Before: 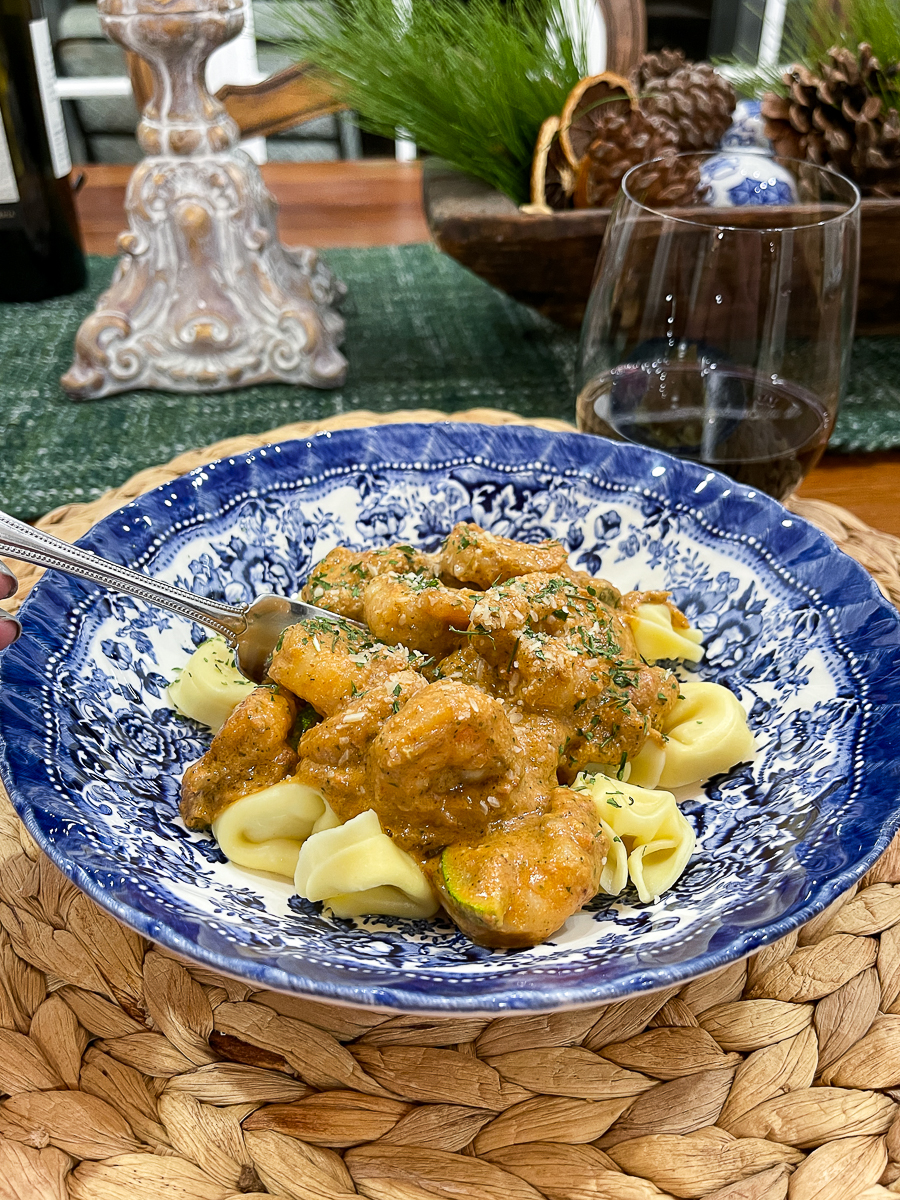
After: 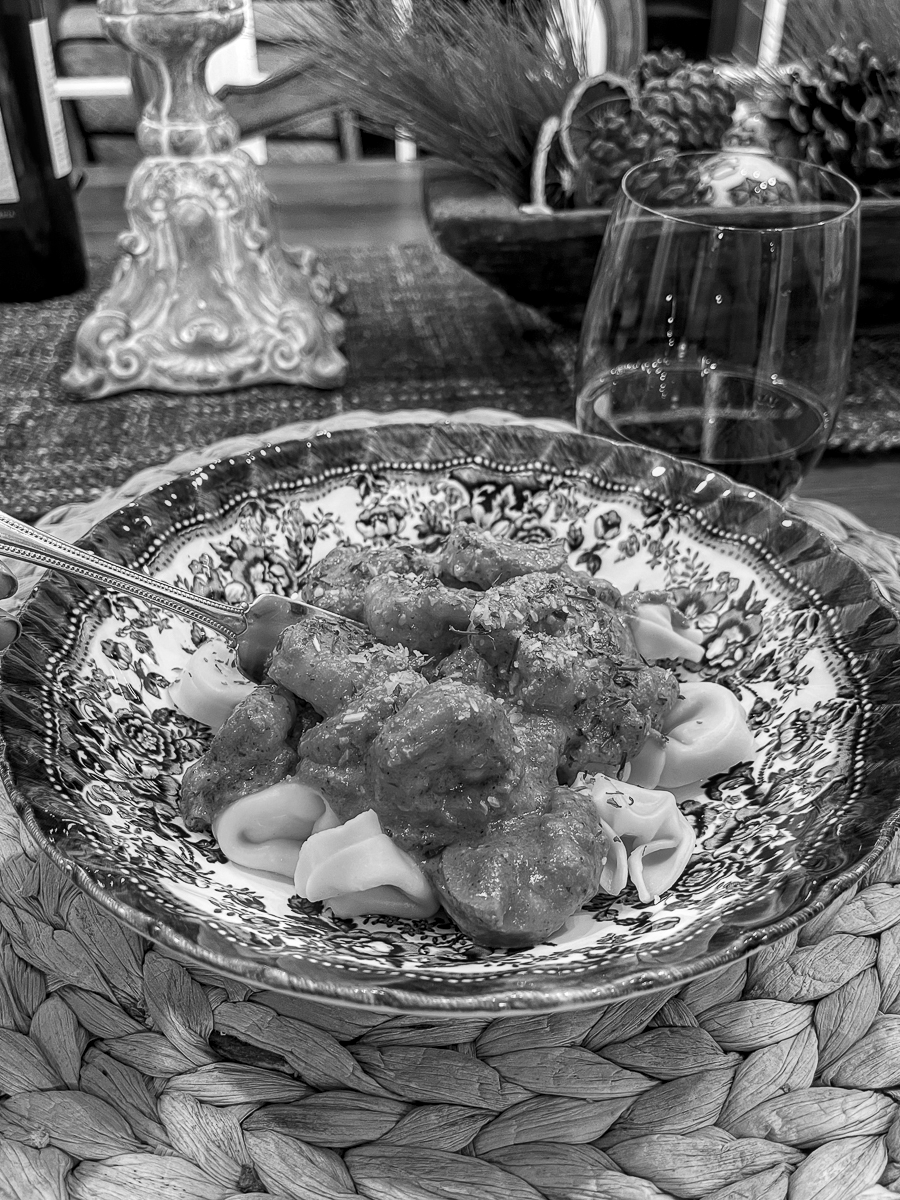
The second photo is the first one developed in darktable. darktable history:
local contrast: on, module defaults
monochrome: a -11.7, b 1.62, size 0.5, highlights 0.38
